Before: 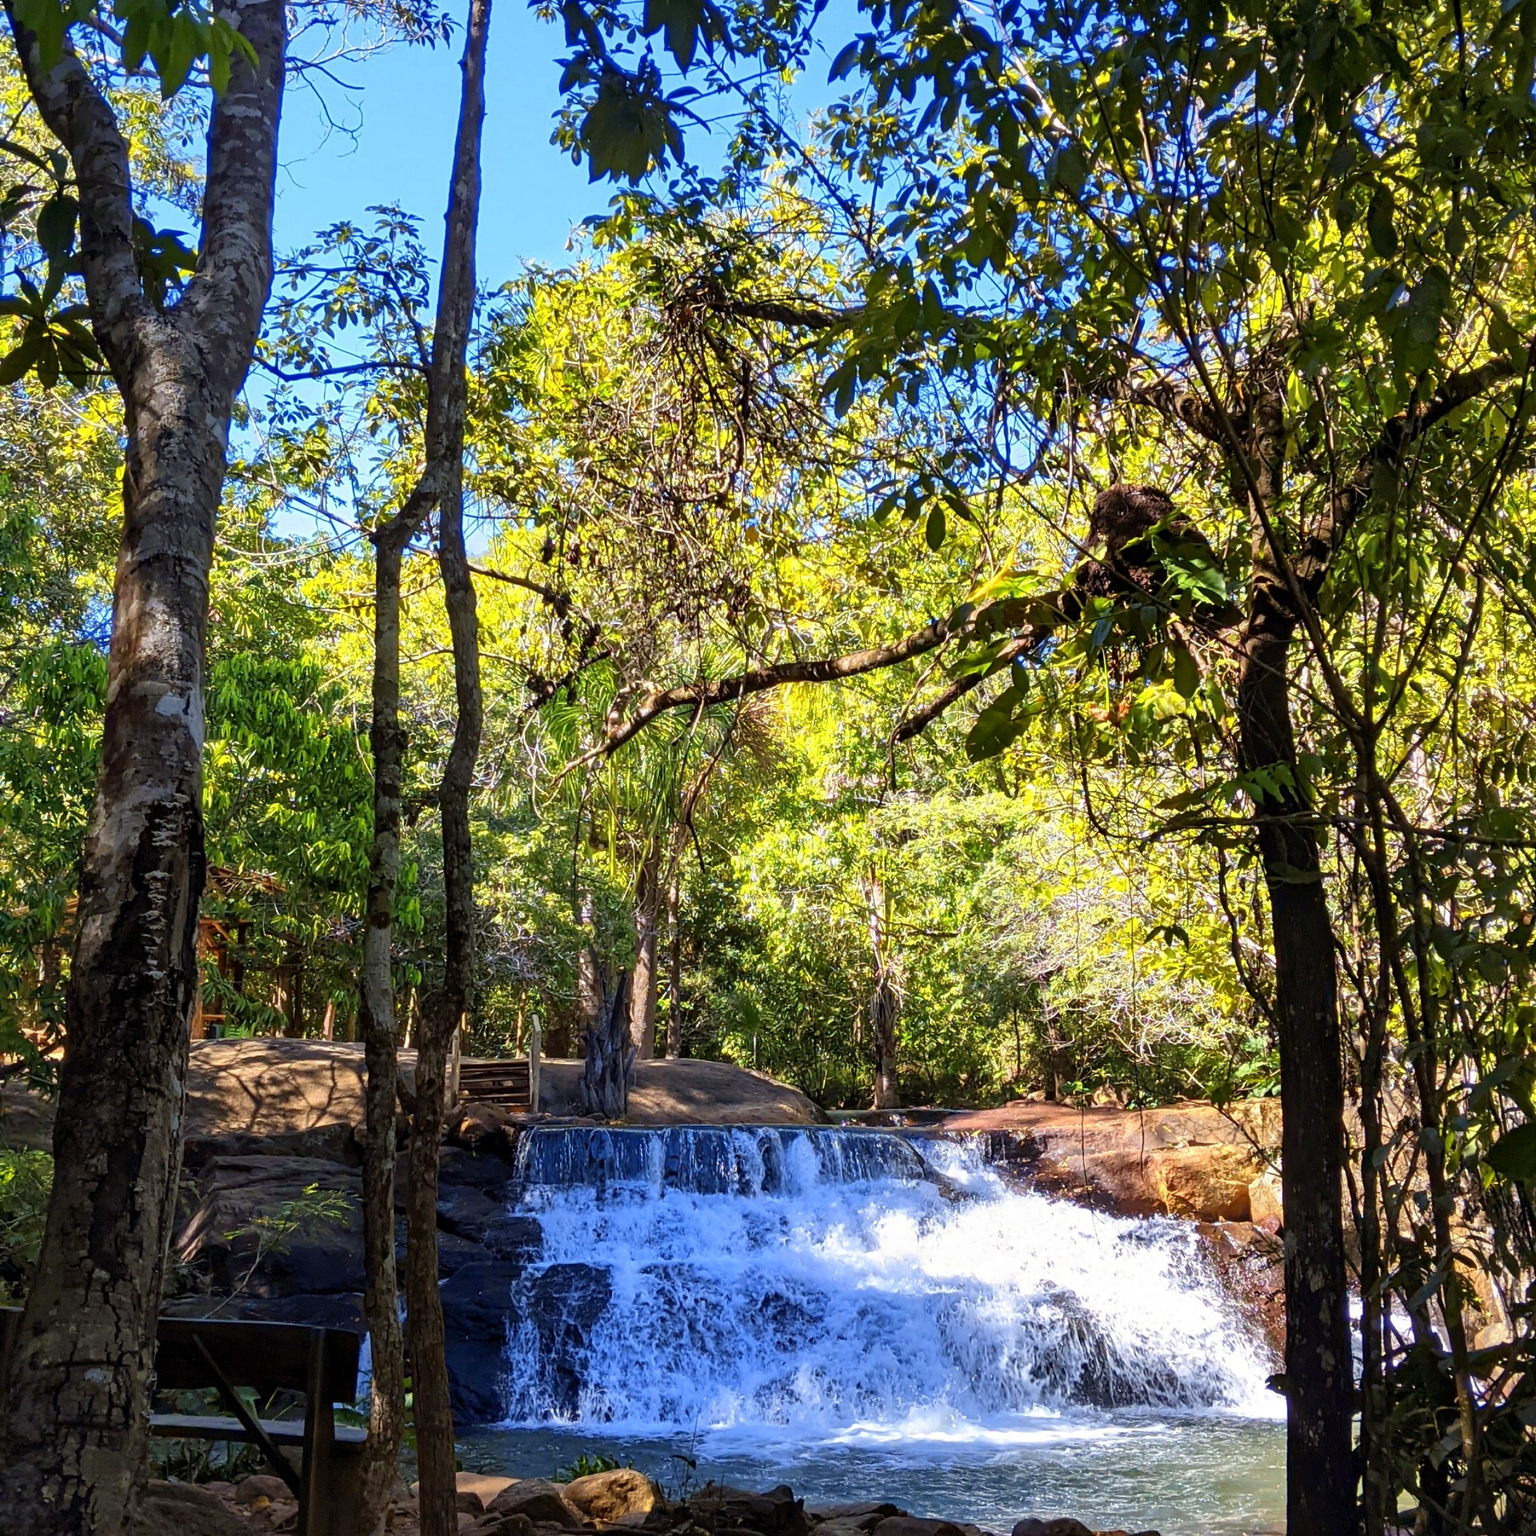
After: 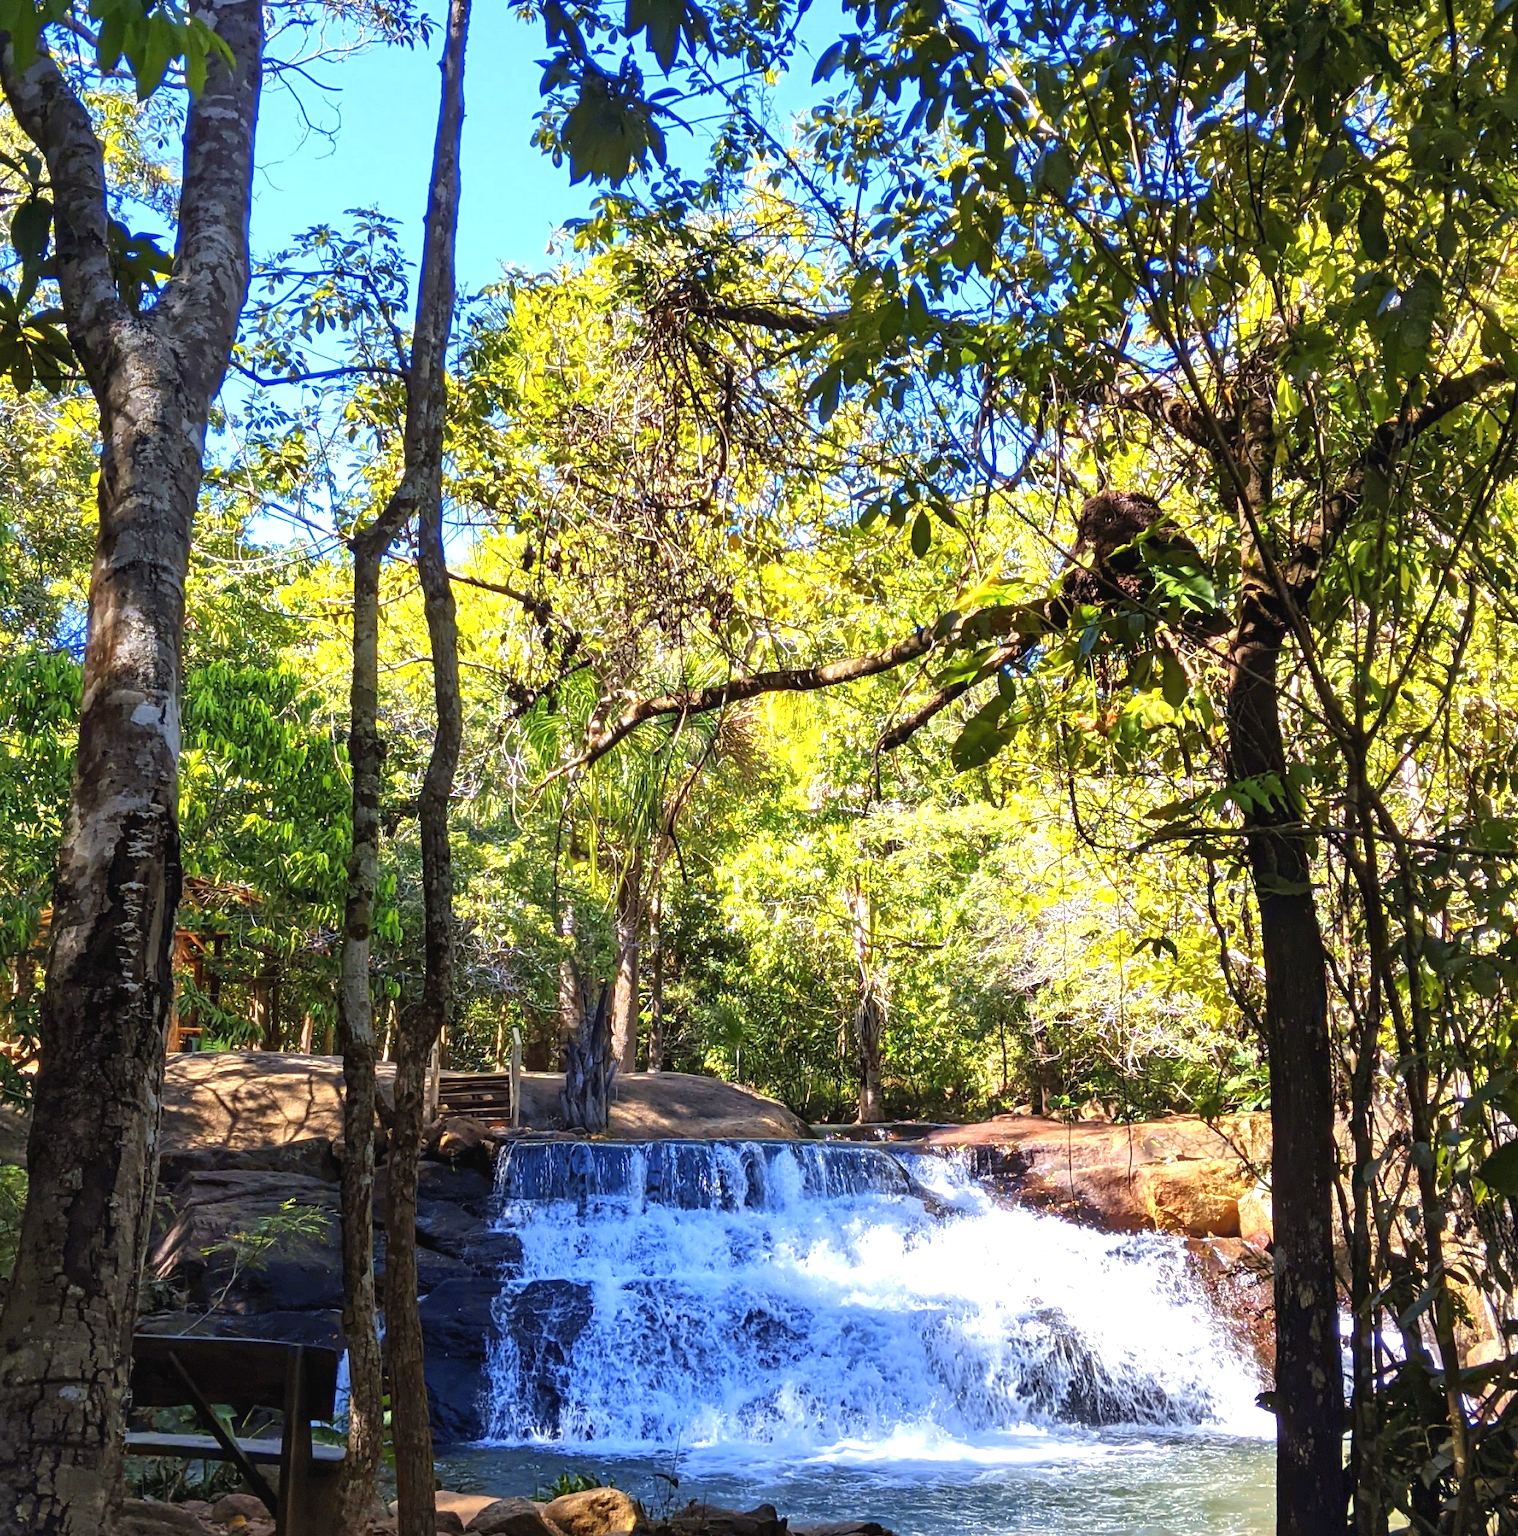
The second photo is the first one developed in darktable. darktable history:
exposure: black level correction -0.002, exposure 0.539 EV, compensate highlight preservation false
crop and rotate: left 1.754%, right 0.612%, bottom 1.237%
